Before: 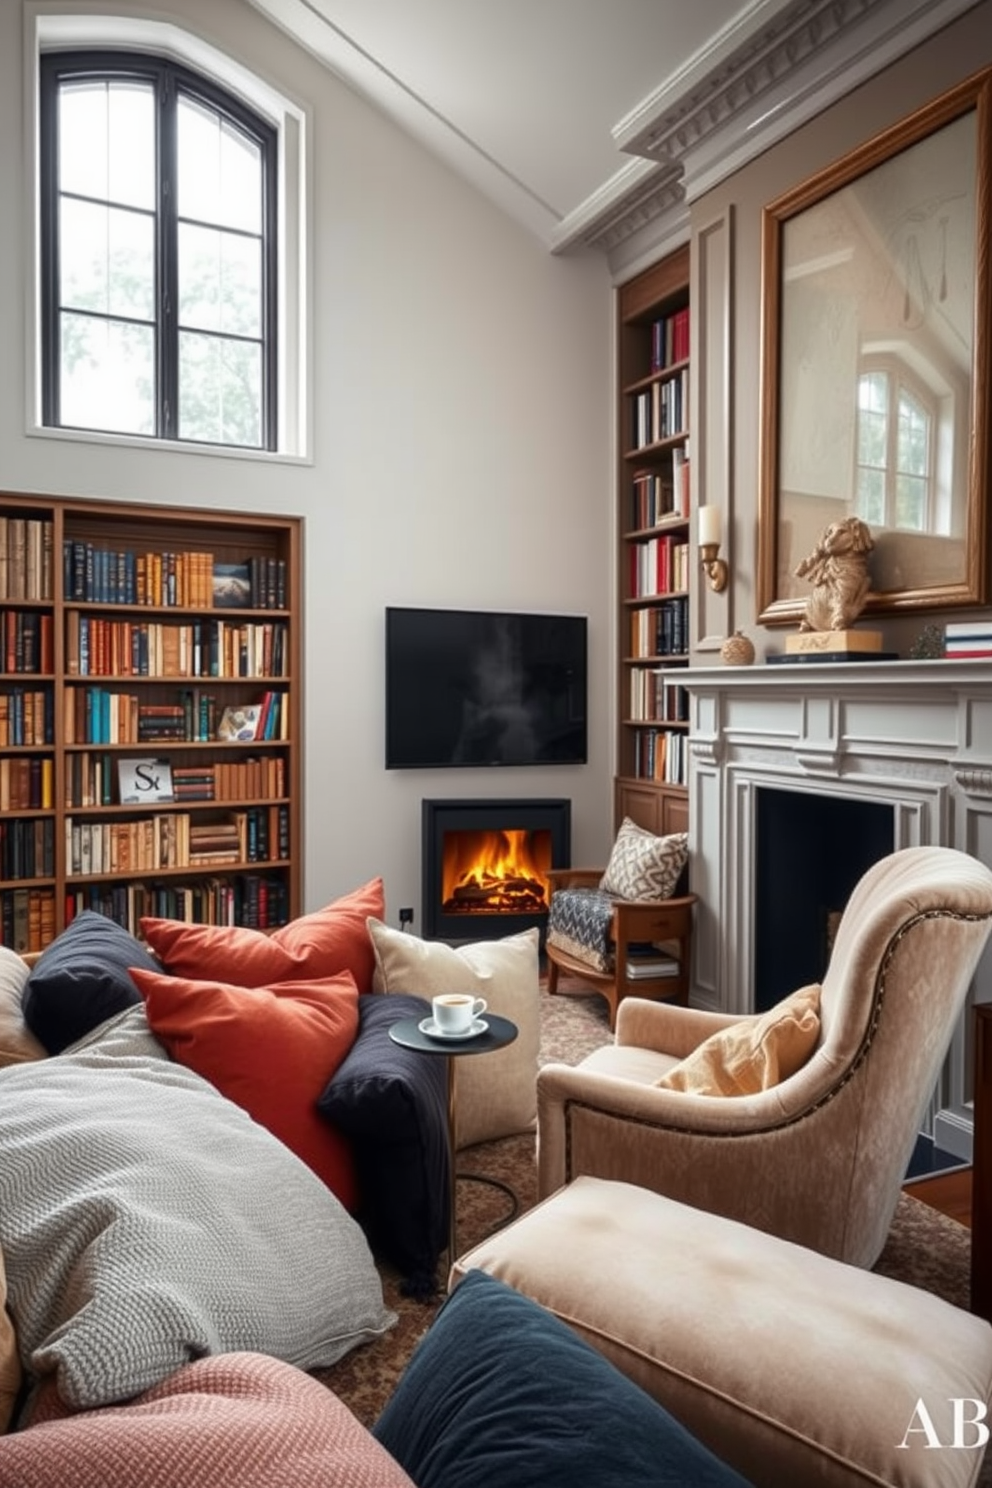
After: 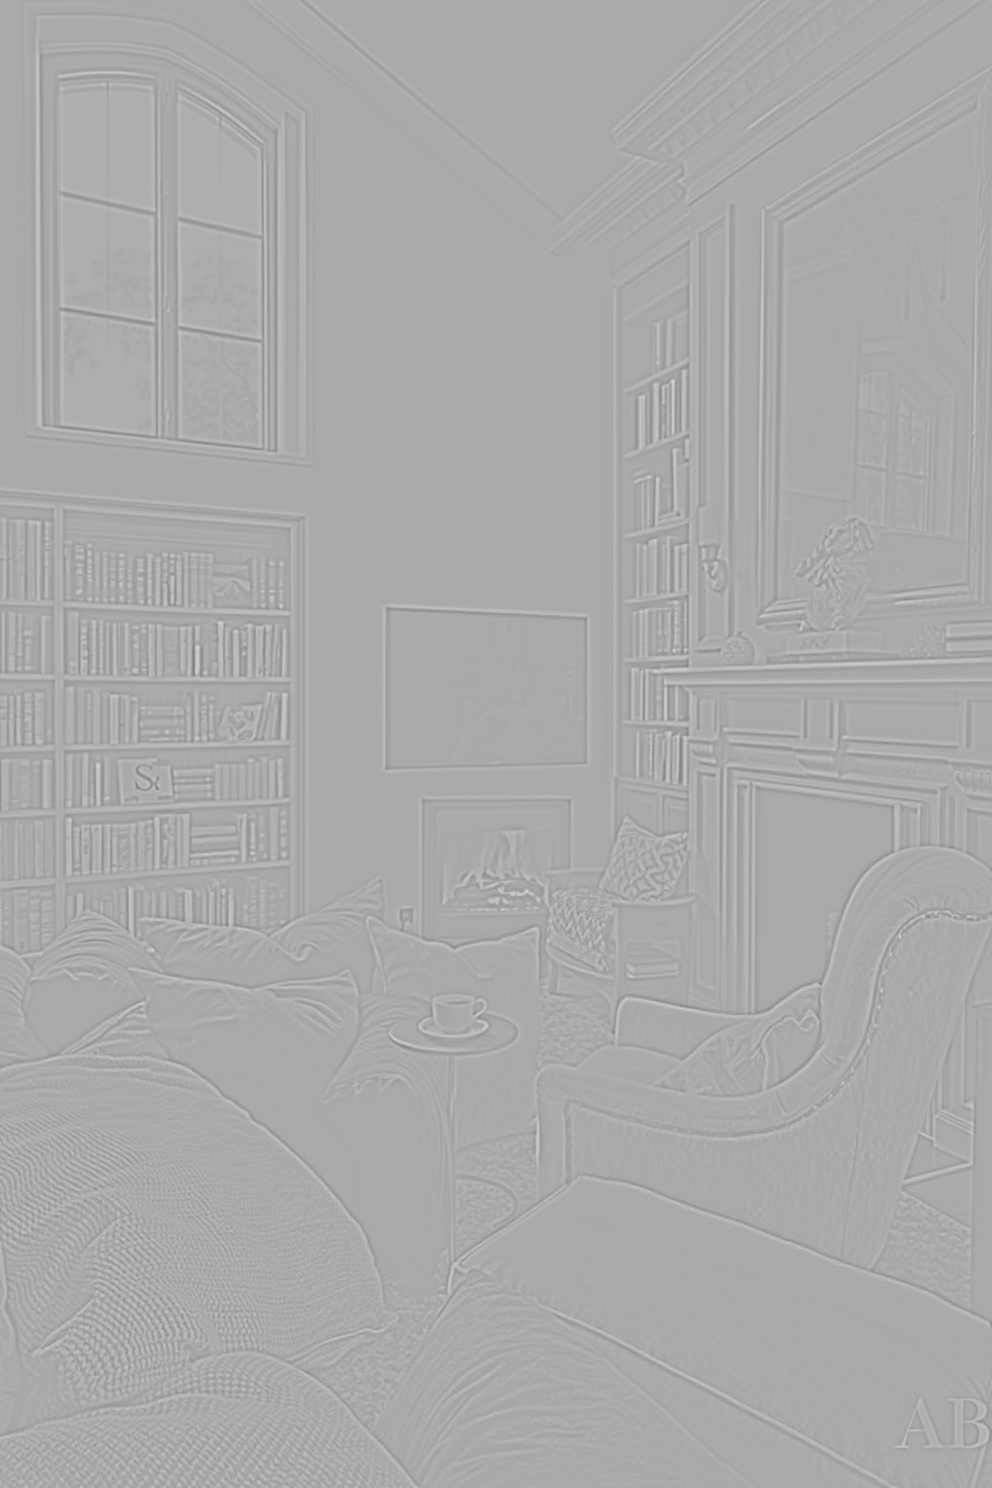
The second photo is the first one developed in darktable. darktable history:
white balance: red 1.188, blue 1.11
highpass: sharpness 5.84%, contrast boost 8.44%
base curve: curves: ch0 [(0, 0) (0.495, 0.917) (1, 1)], preserve colors none
